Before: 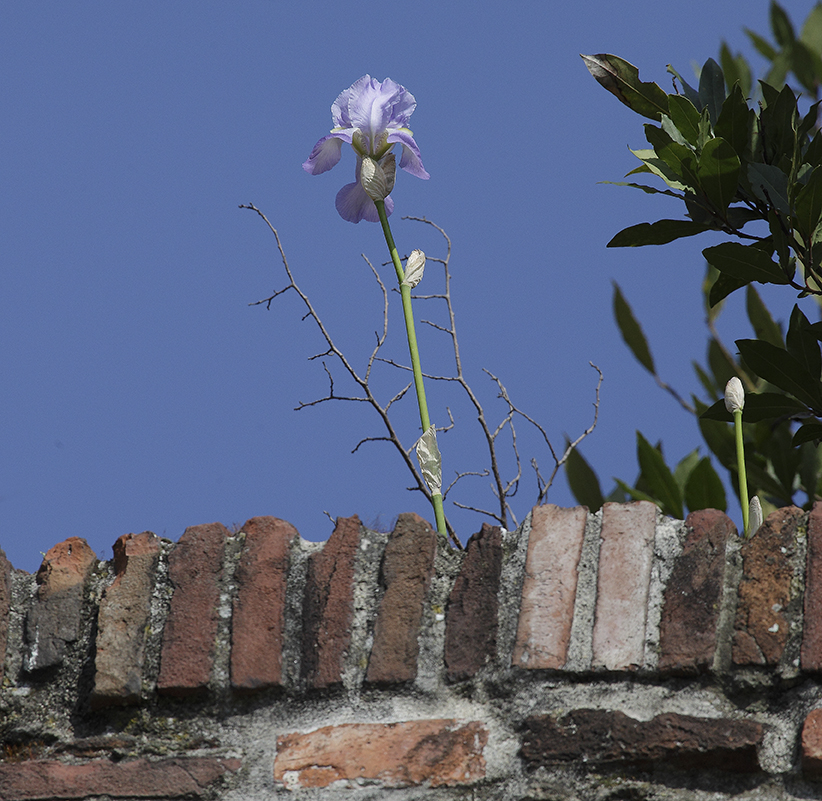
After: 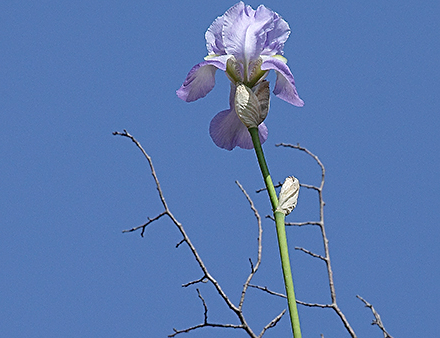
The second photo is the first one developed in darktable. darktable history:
exposure: exposure 0.2 EV, compensate highlight preservation false
sharpen: amount 0.489
crop: left 15.362%, top 9.157%, right 31.024%, bottom 48.534%
